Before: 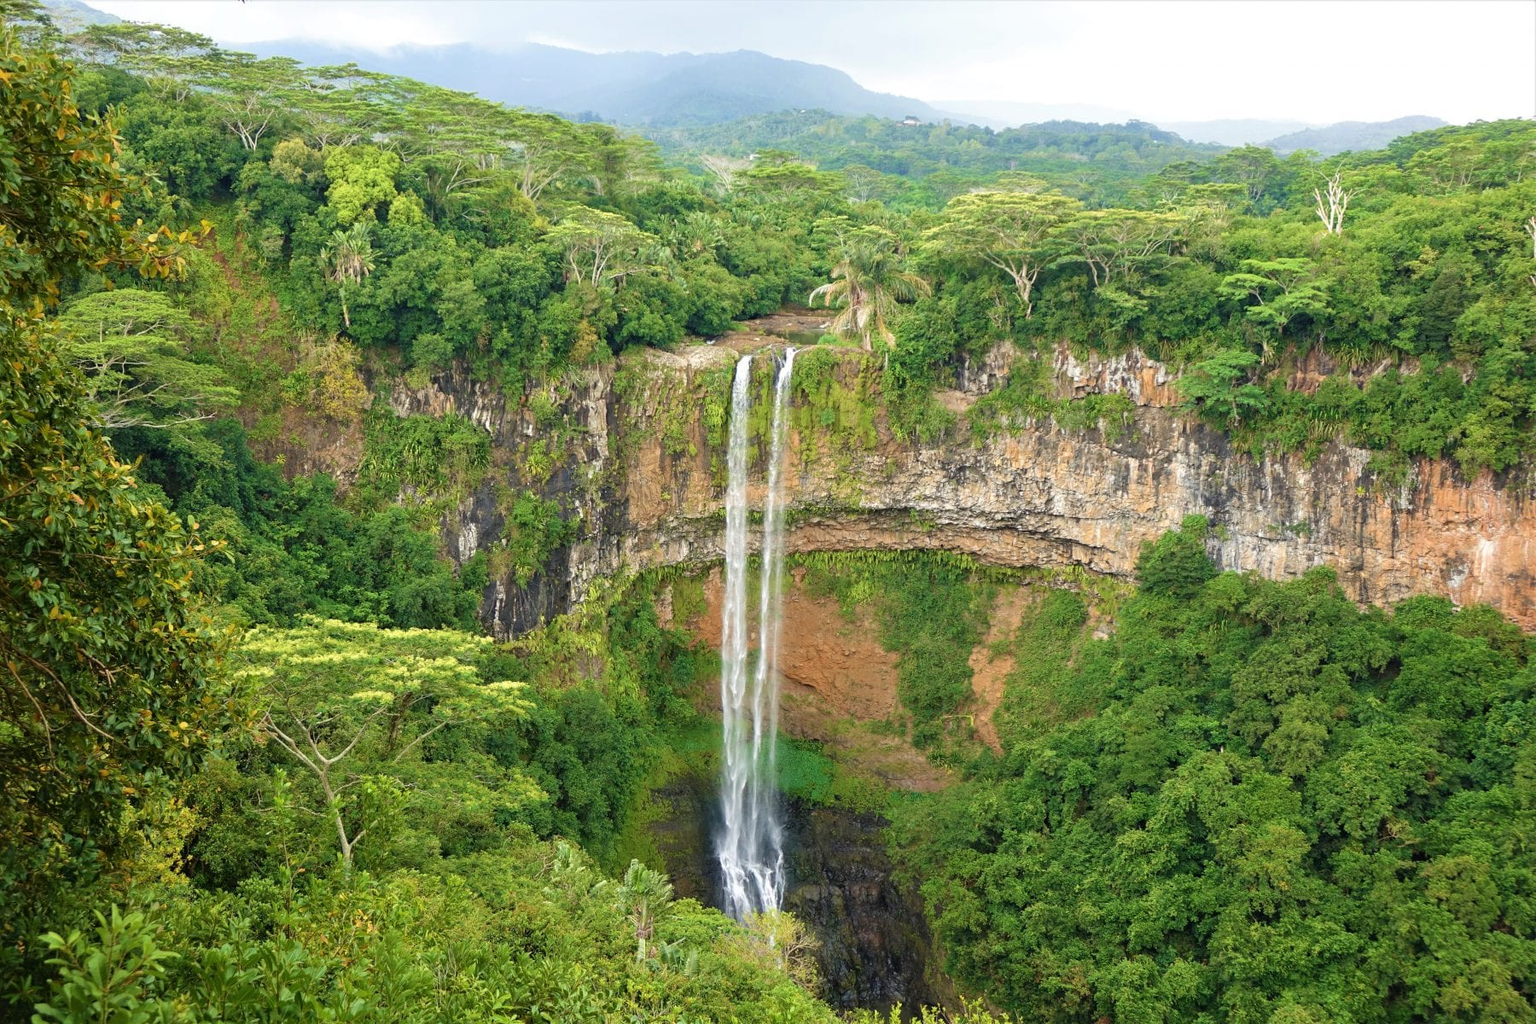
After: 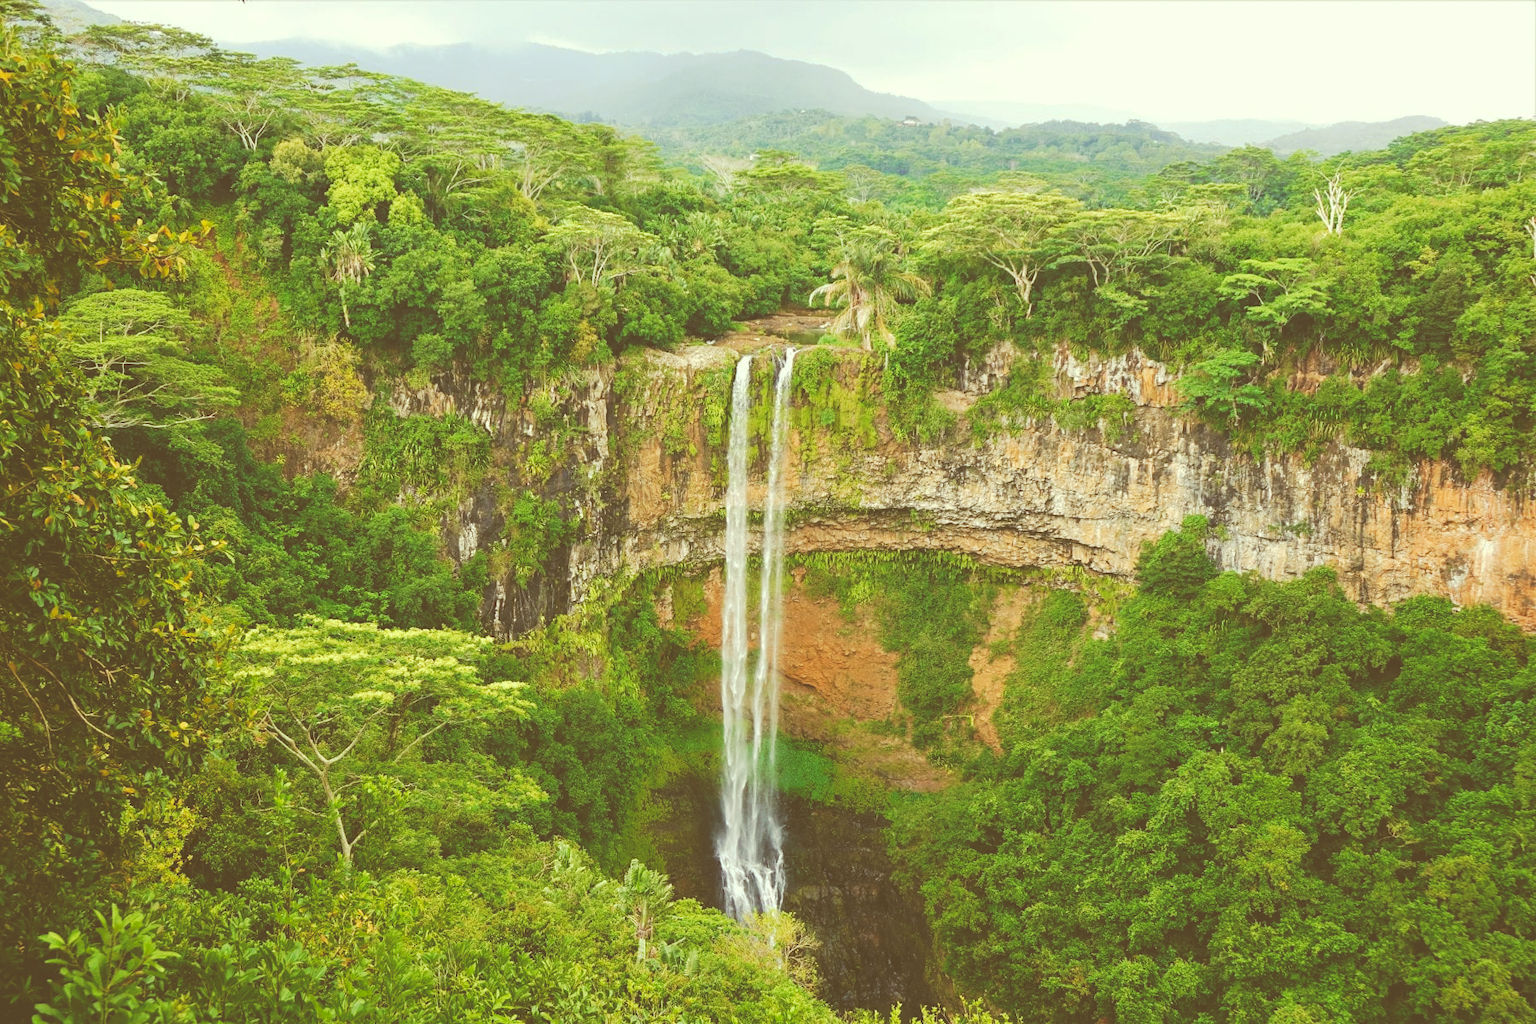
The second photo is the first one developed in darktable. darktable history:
color correction: highlights a* -5.94, highlights b* 9.48, shadows a* 10.12, shadows b* 23.94
tone curve: curves: ch0 [(0, 0) (0.003, 0.299) (0.011, 0.299) (0.025, 0.299) (0.044, 0.299) (0.069, 0.3) (0.1, 0.306) (0.136, 0.316) (0.177, 0.326) (0.224, 0.338) (0.277, 0.366) (0.335, 0.406) (0.399, 0.462) (0.468, 0.533) (0.543, 0.607) (0.623, 0.7) (0.709, 0.775) (0.801, 0.843) (0.898, 0.903) (1, 1)], preserve colors none
